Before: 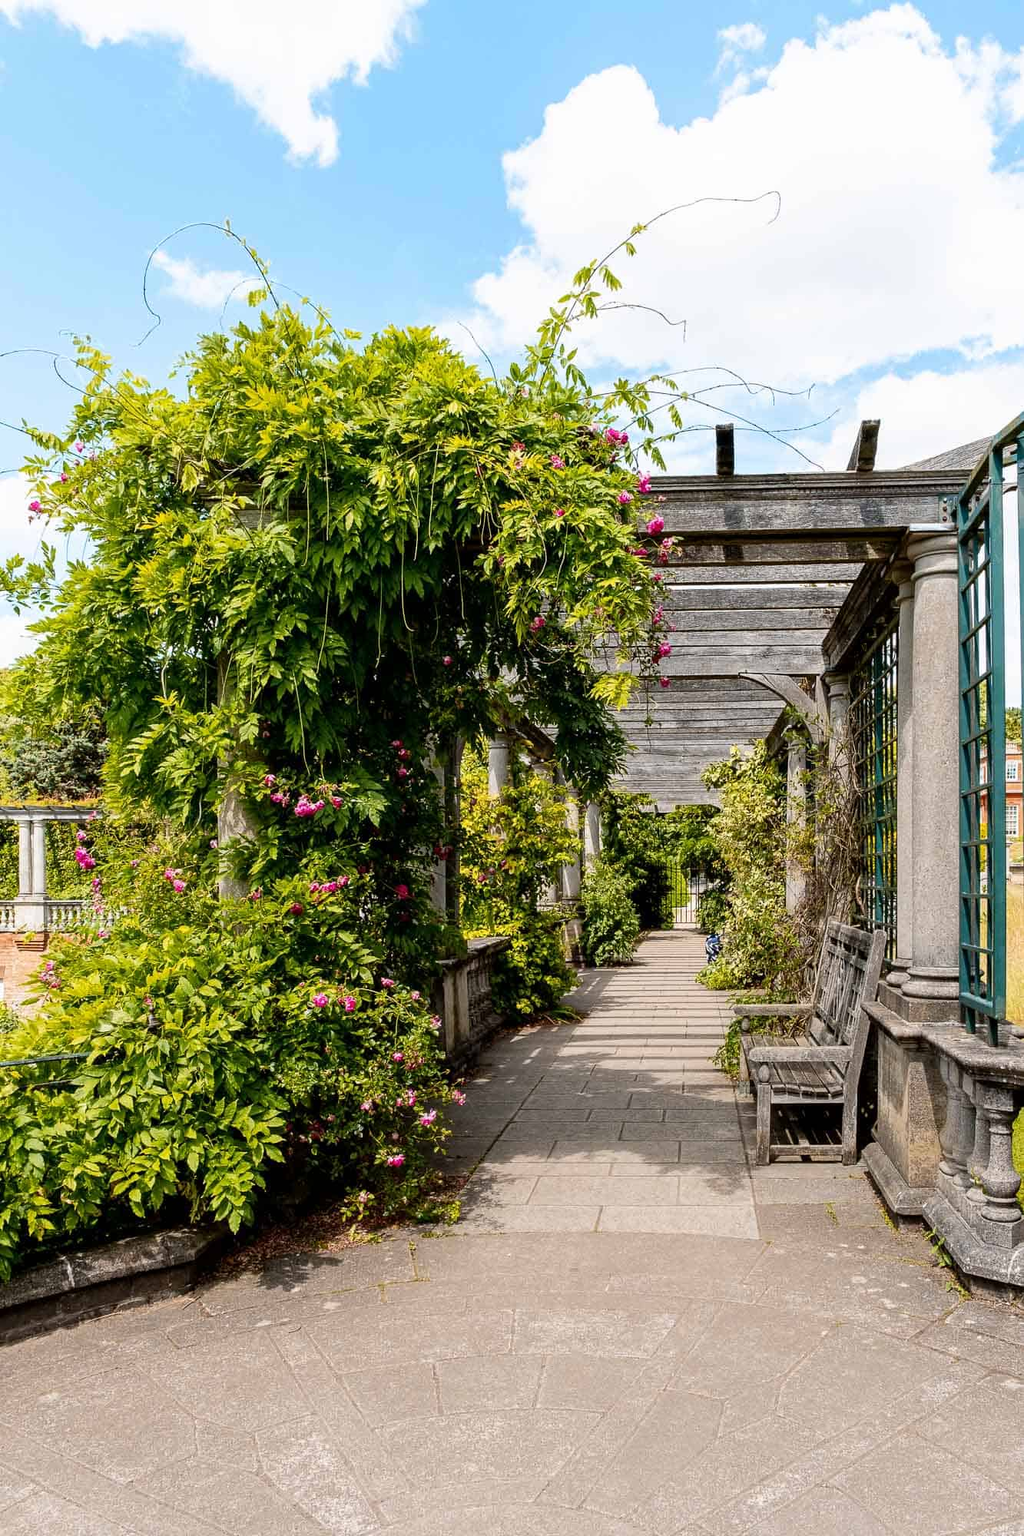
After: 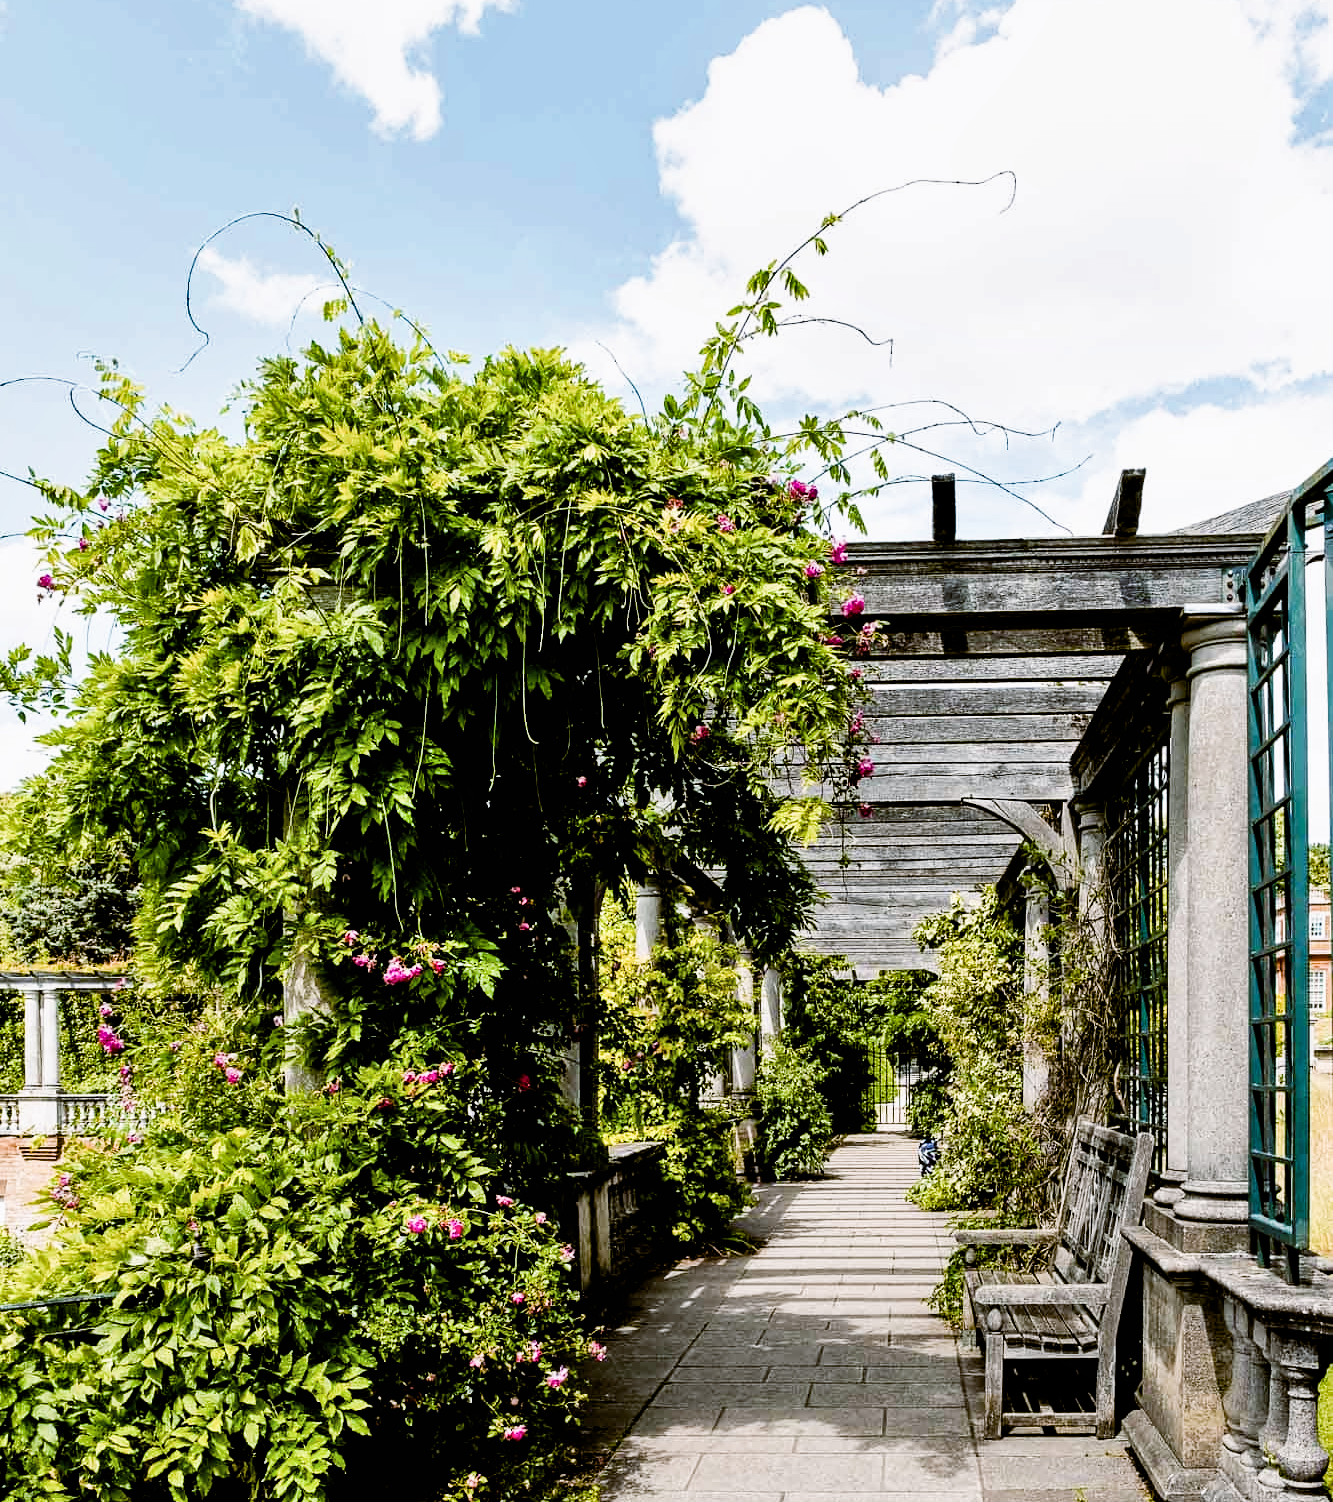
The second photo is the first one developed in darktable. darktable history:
crop: top 3.94%, bottom 20.934%
color balance rgb: power › luminance -7.935%, power › chroma 2.29%, power › hue 223.65°, global offset › chroma 0.393%, global offset › hue 36.97°, perceptual saturation grading › global saturation 0.911%, perceptual saturation grading › highlights -33.485%, perceptual saturation grading › mid-tones 15.08%, perceptual saturation grading › shadows 48.851%, perceptual brilliance grading › global brilliance -5.708%, perceptual brilliance grading › highlights 25.121%, perceptual brilliance grading › mid-tones 6.86%, perceptual brilliance grading › shadows -4.846%, global vibrance 12.264%
shadows and highlights: low approximation 0.01, soften with gaussian
filmic rgb: black relative exposure -5.01 EV, white relative exposure 3.56 EV, hardness 3.18, contrast 1.194, highlights saturation mix -49.53%
